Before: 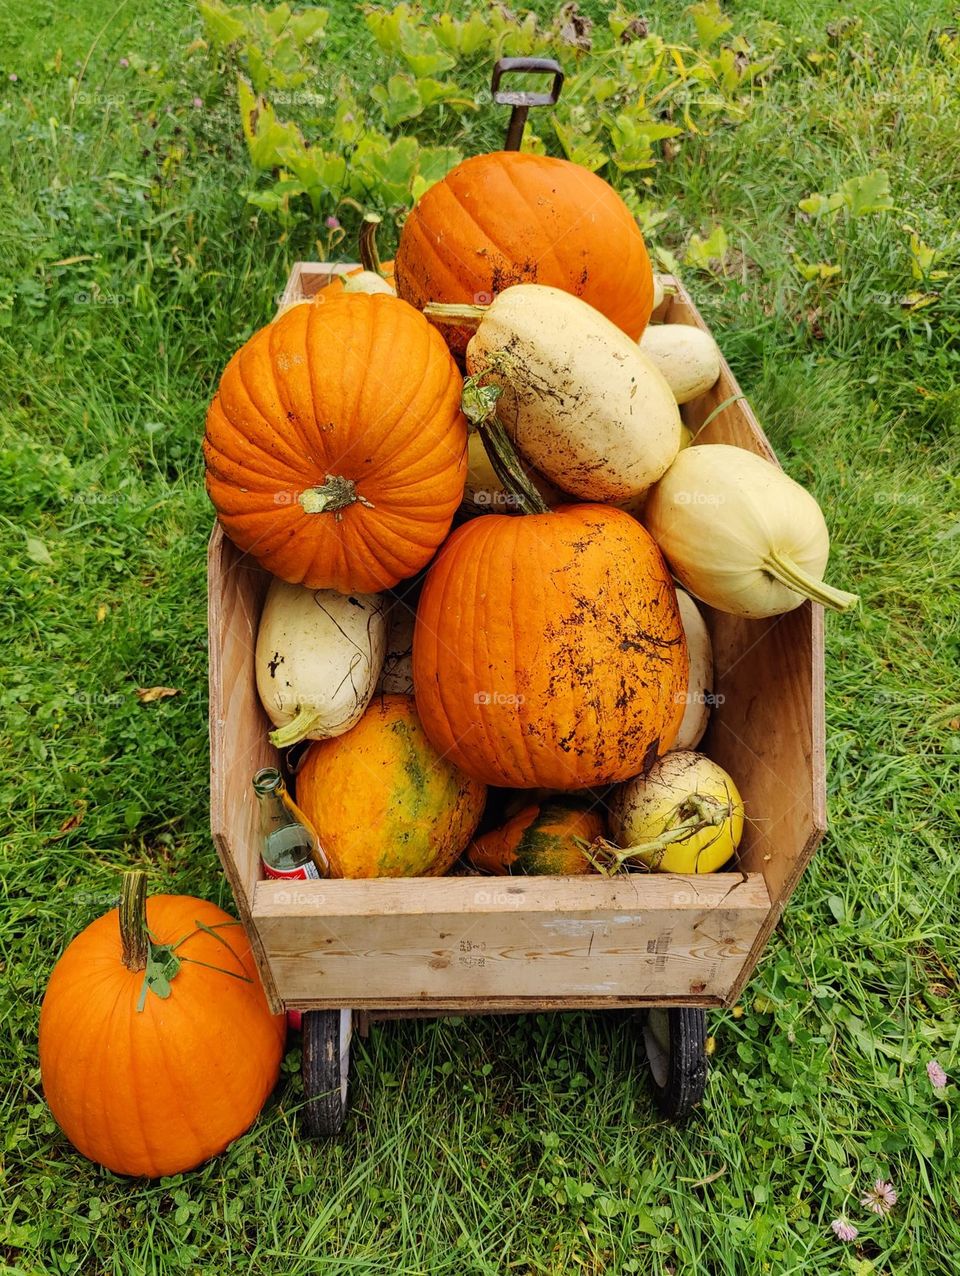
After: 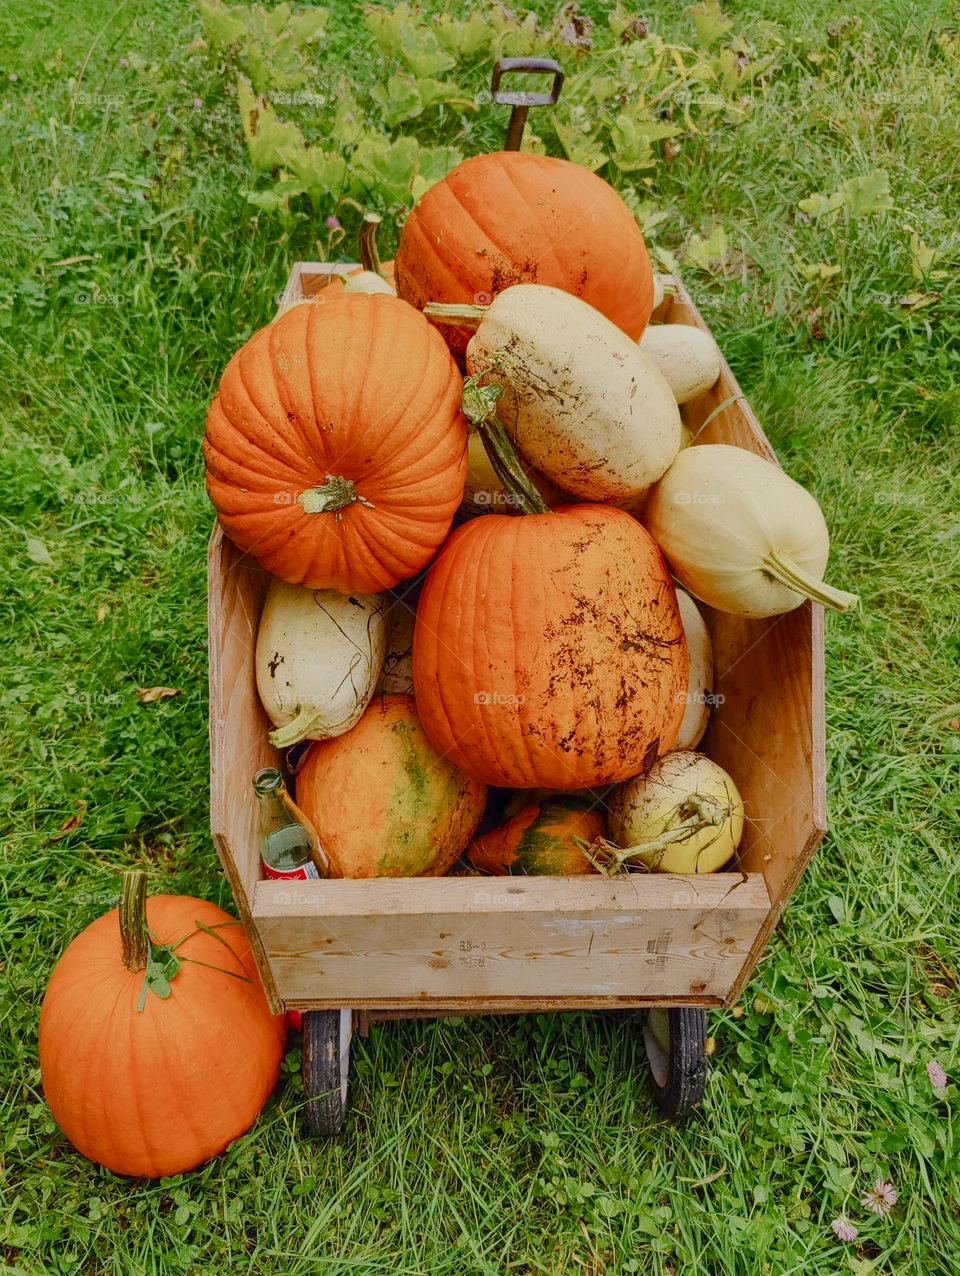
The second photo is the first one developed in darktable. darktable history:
color balance rgb: shadows lift › chroma 1%, shadows lift › hue 113°, highlights gain › chroma 0.2%, highlights gain › hue 333°, perceptual saturation grading › global saturation 20%, perceptual saturation grading › highlights -50%, perceptual saturation grading › shadows 25%, contrast -30%
local contrast: mode bilateral grid, contrast 20, coarseness 50, detail 132%, midtone range 0.2
tone equalizer: on, module defaults
